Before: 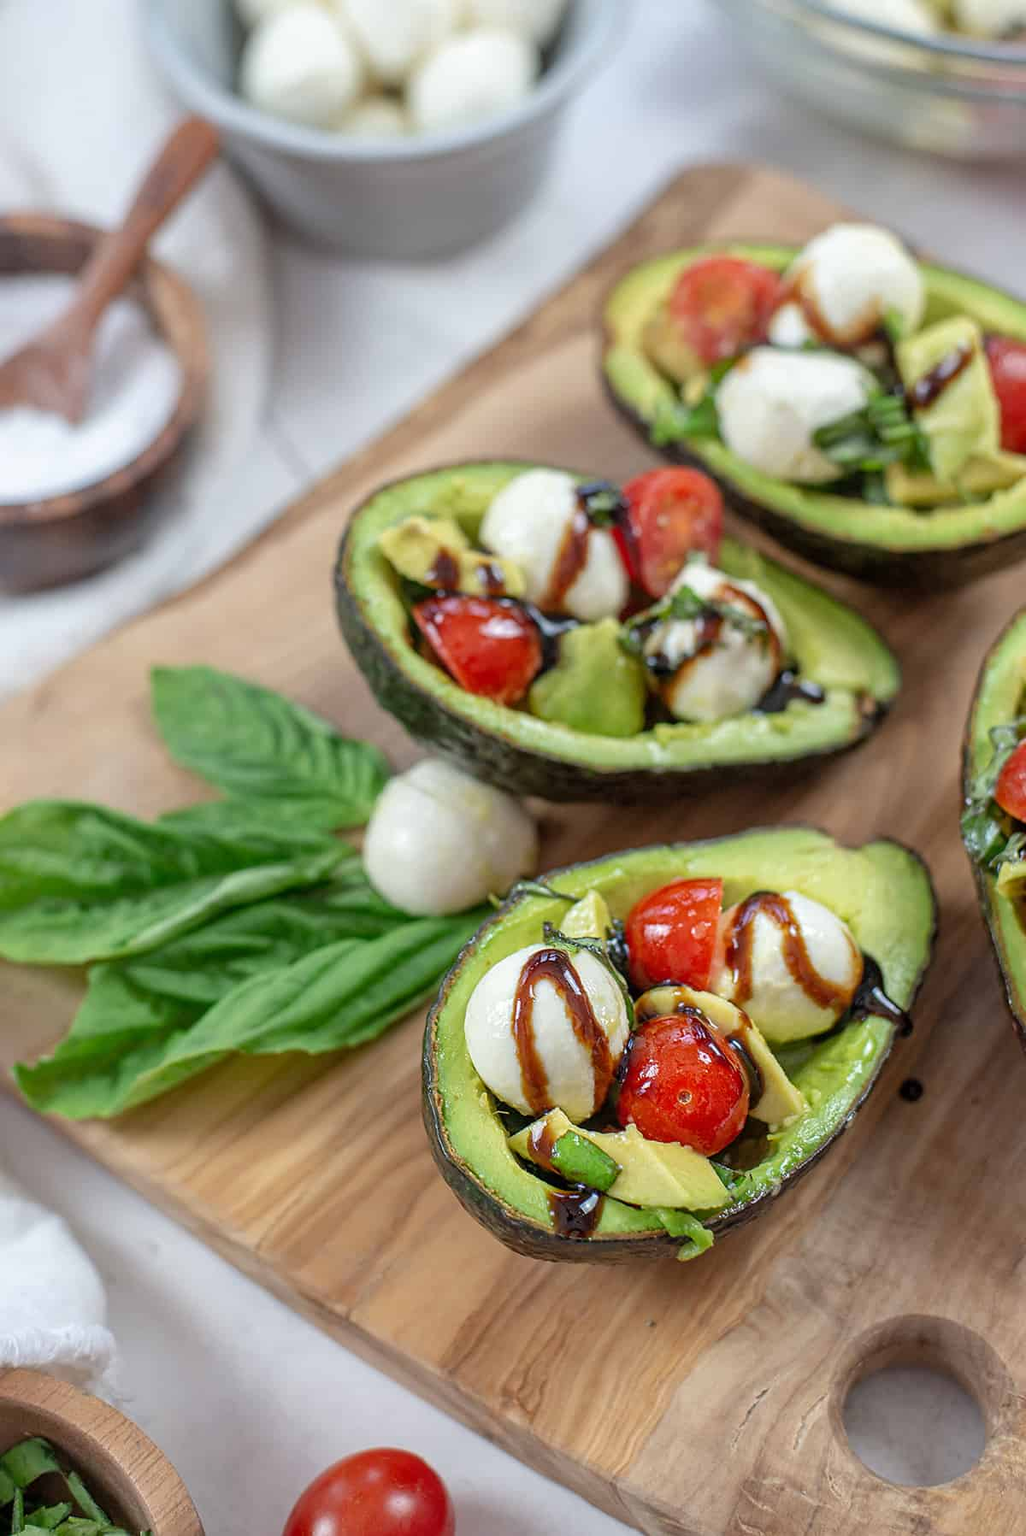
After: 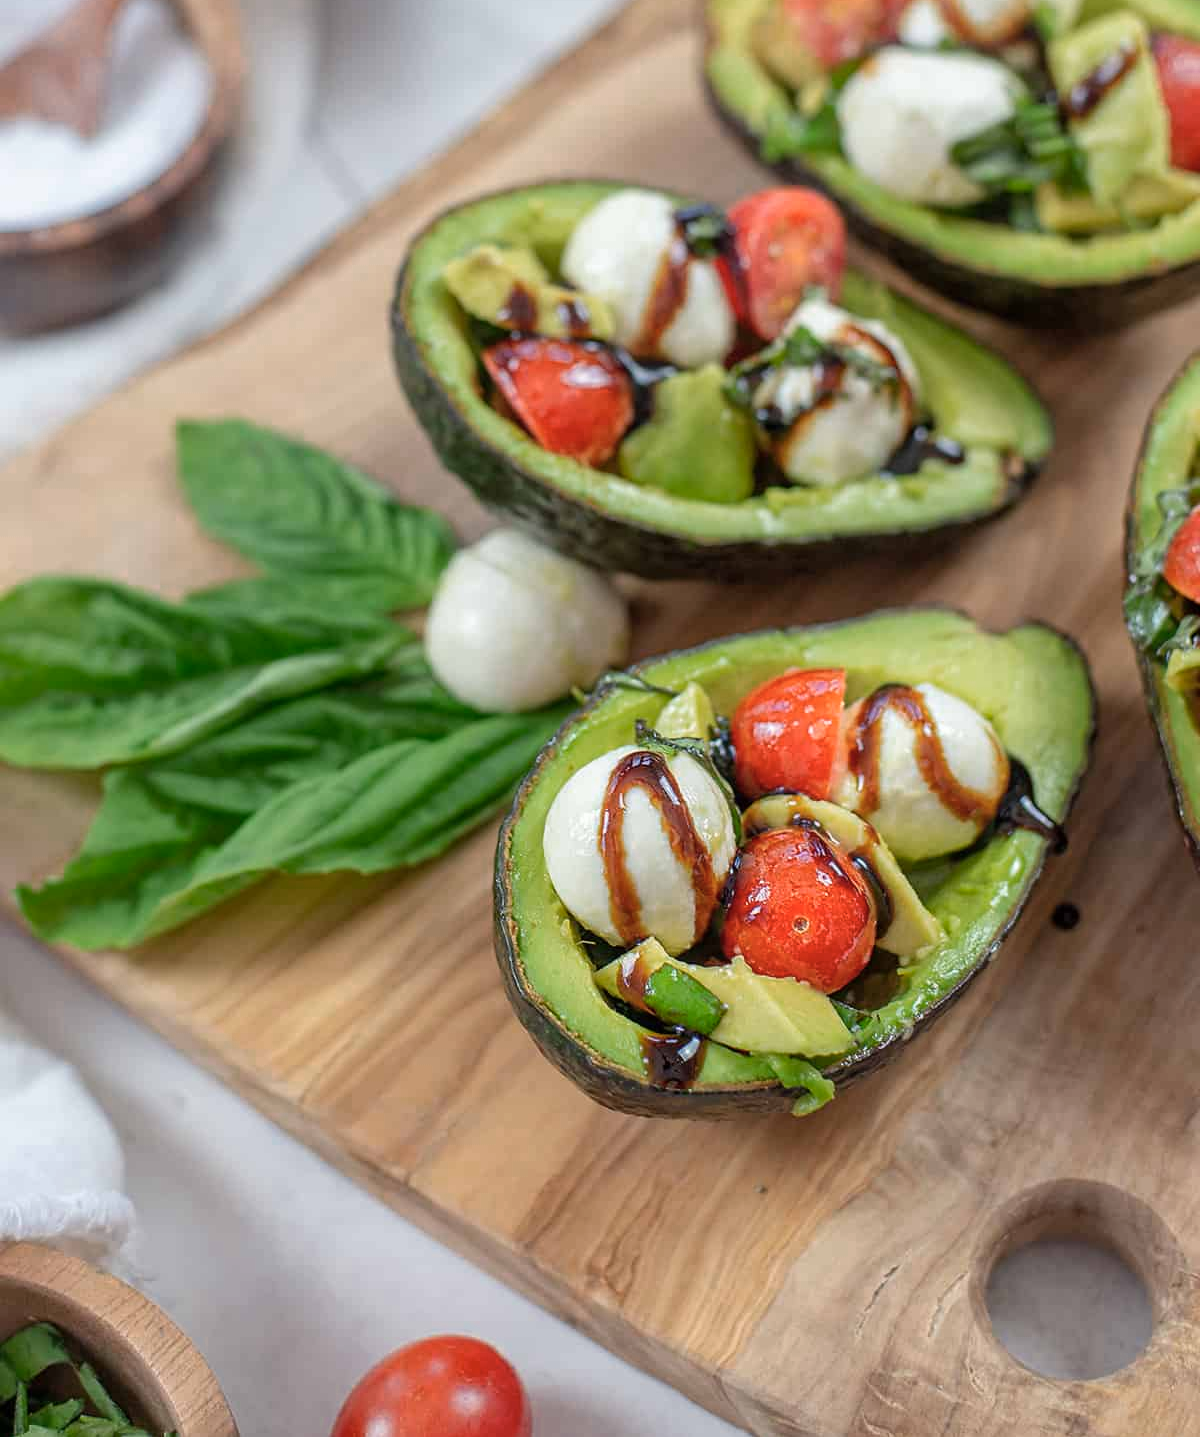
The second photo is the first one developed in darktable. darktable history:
color zones: curves: ch0 [(0, 0.465) (0.092, 0.596) (0.289, 0.464) (0.429, 0.453) (0.571, 0.464) (0.714, 0.455) (0.857, 0.462) (1, 0.465)]
crop and rotate: top 19.998%
